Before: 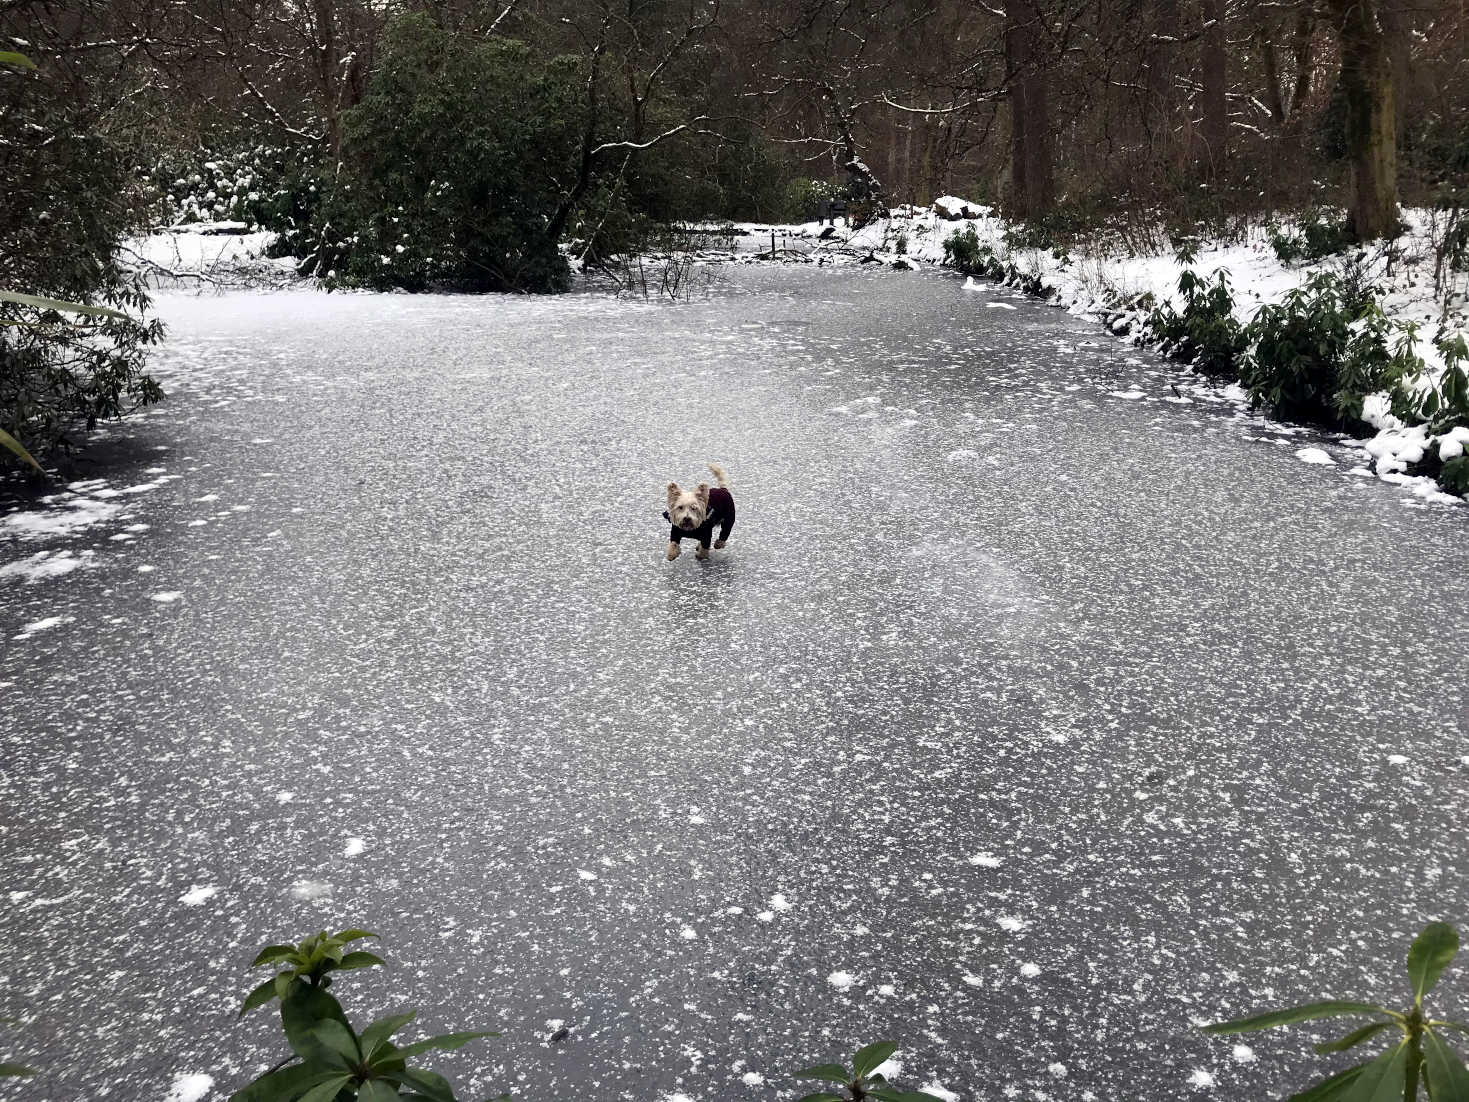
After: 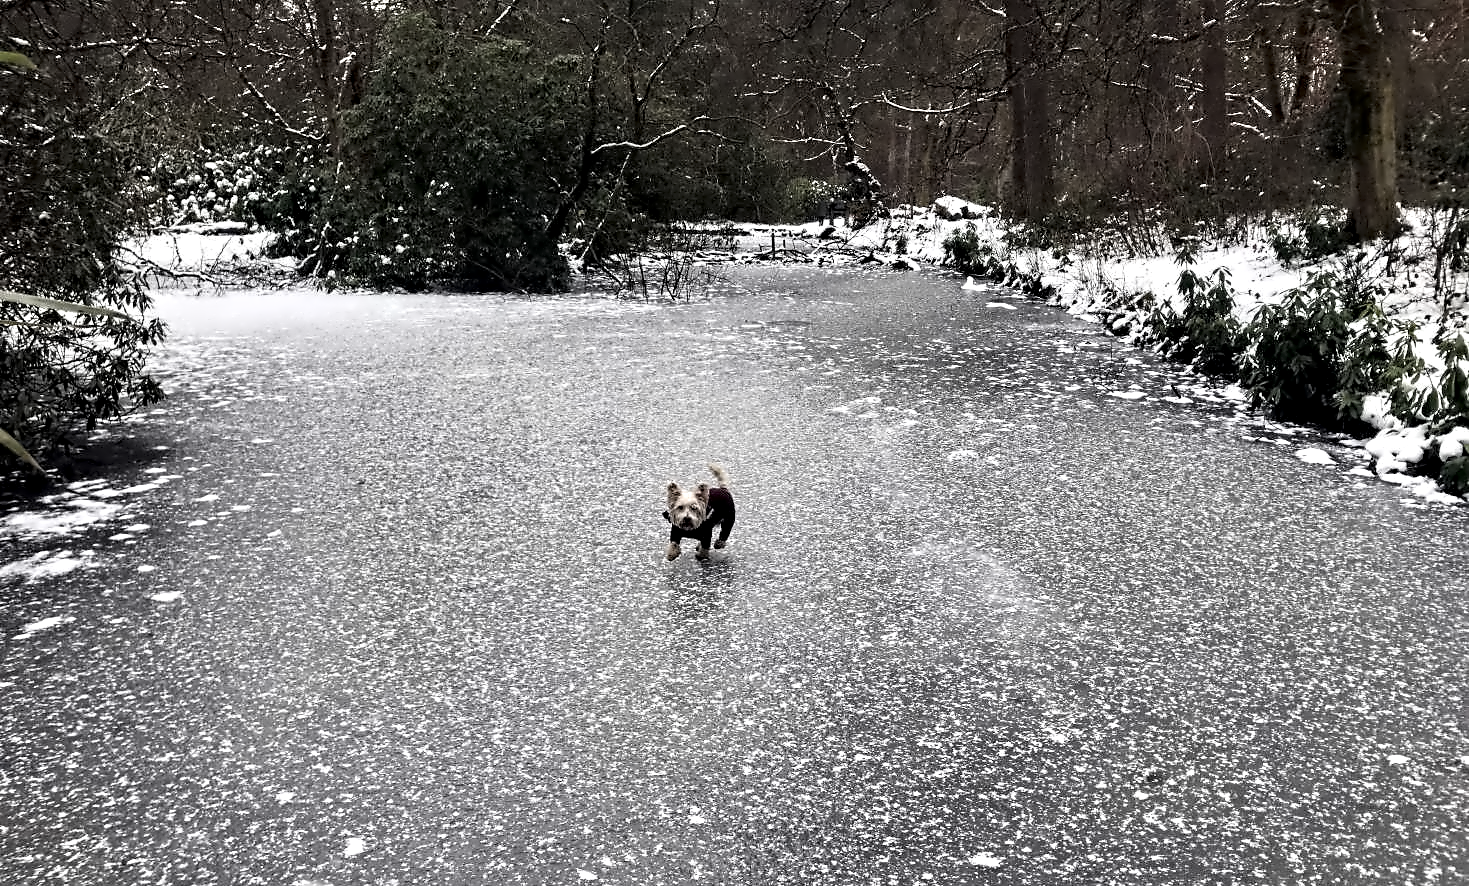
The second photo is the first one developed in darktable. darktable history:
crop: bottom 19.561%
contrast equalizer: octaves 7, y [[0.5, 0.542, 0.583, 0.625, 0.667, 0.708], [0.5 ×6], [0.5 ×6], [0, 0.033, 0.067, 0.1, 0.133, 0.167], [0, 0.05, 0.1, 0.15, 0.2, 0.25]]
exposure: exposure -0.025 EV, compensate highlight preservation false
color correction: highlights b* 0.013, saturation 0.83
